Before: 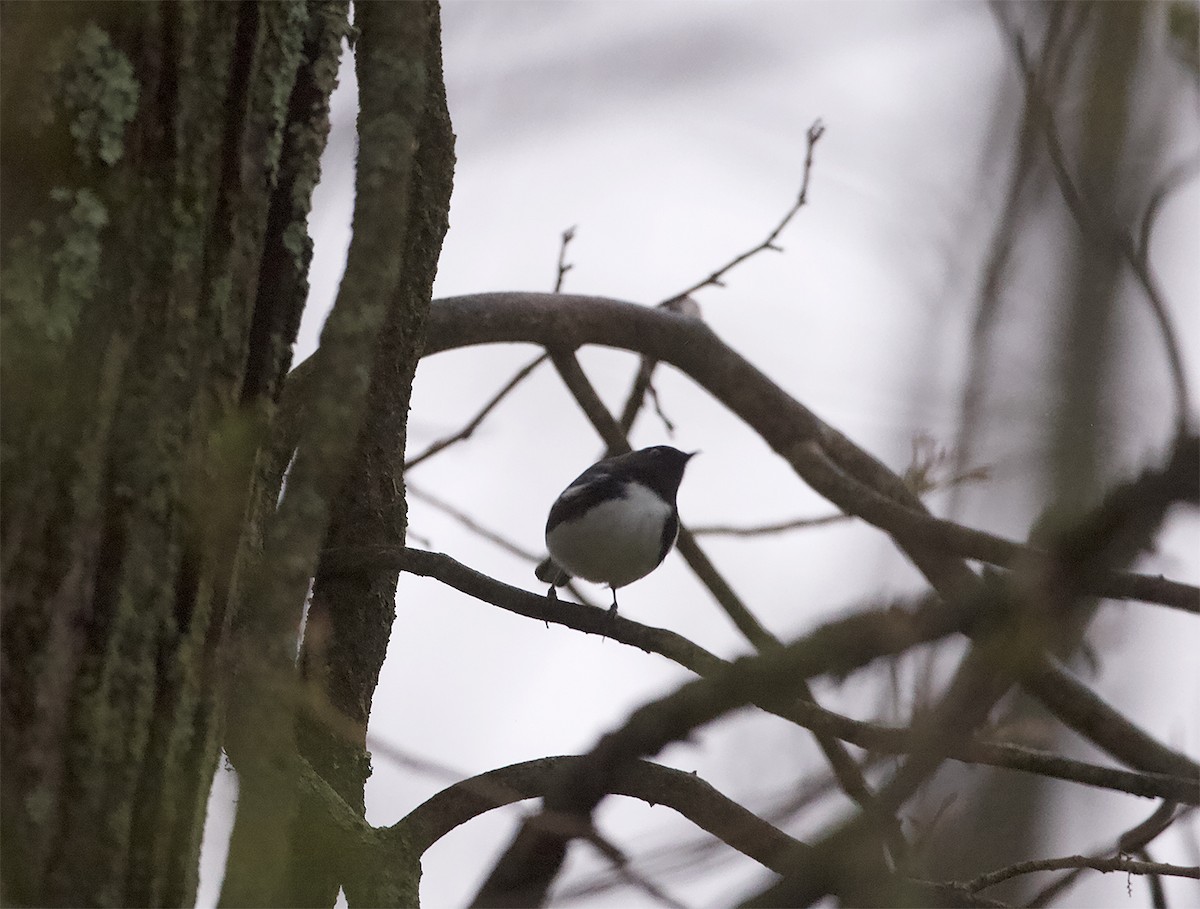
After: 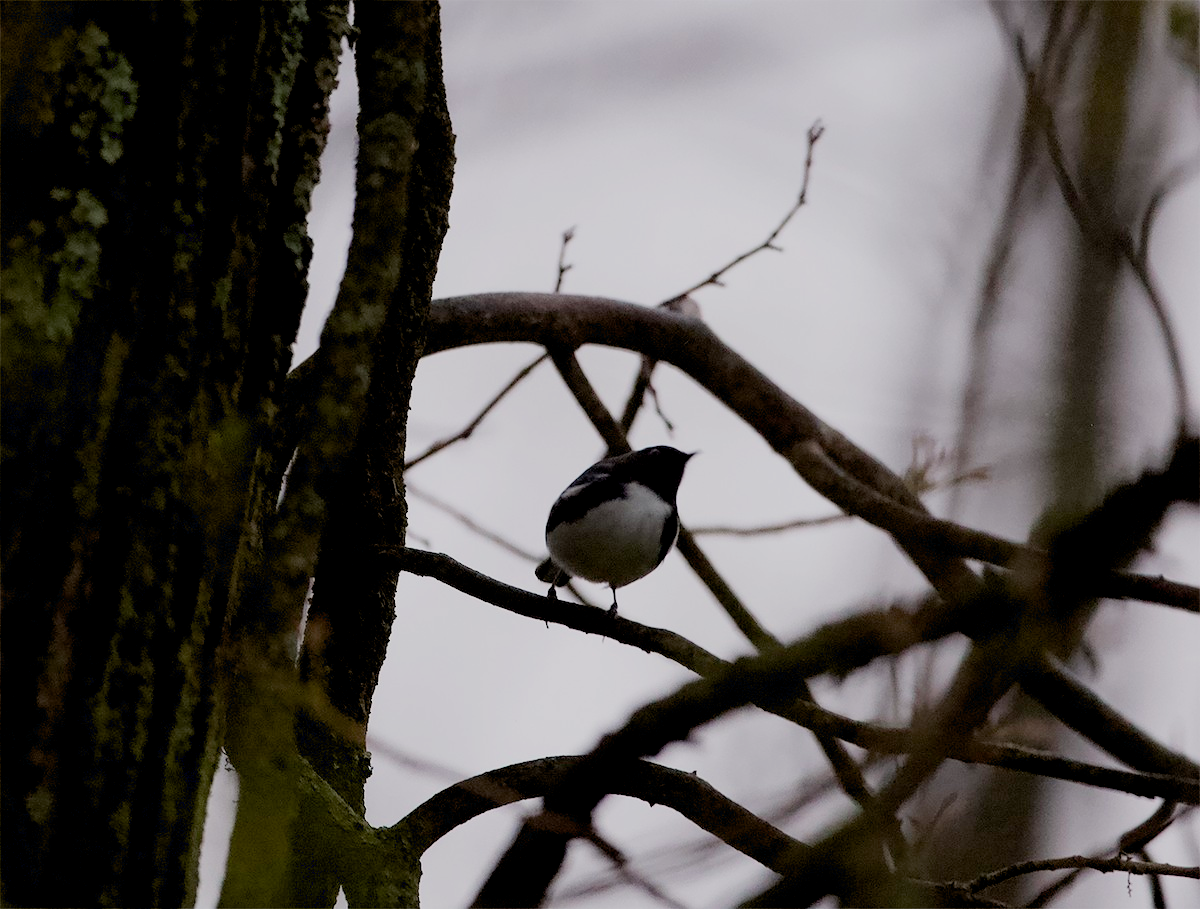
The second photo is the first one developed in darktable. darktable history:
filmic rgb: black relative exposure -7.81 EV, white relative exposure 4.24 EV, hardness 3.85
exposure: black level correction 0.027, exposure -0.081 EV, compensate highlight preservation false
